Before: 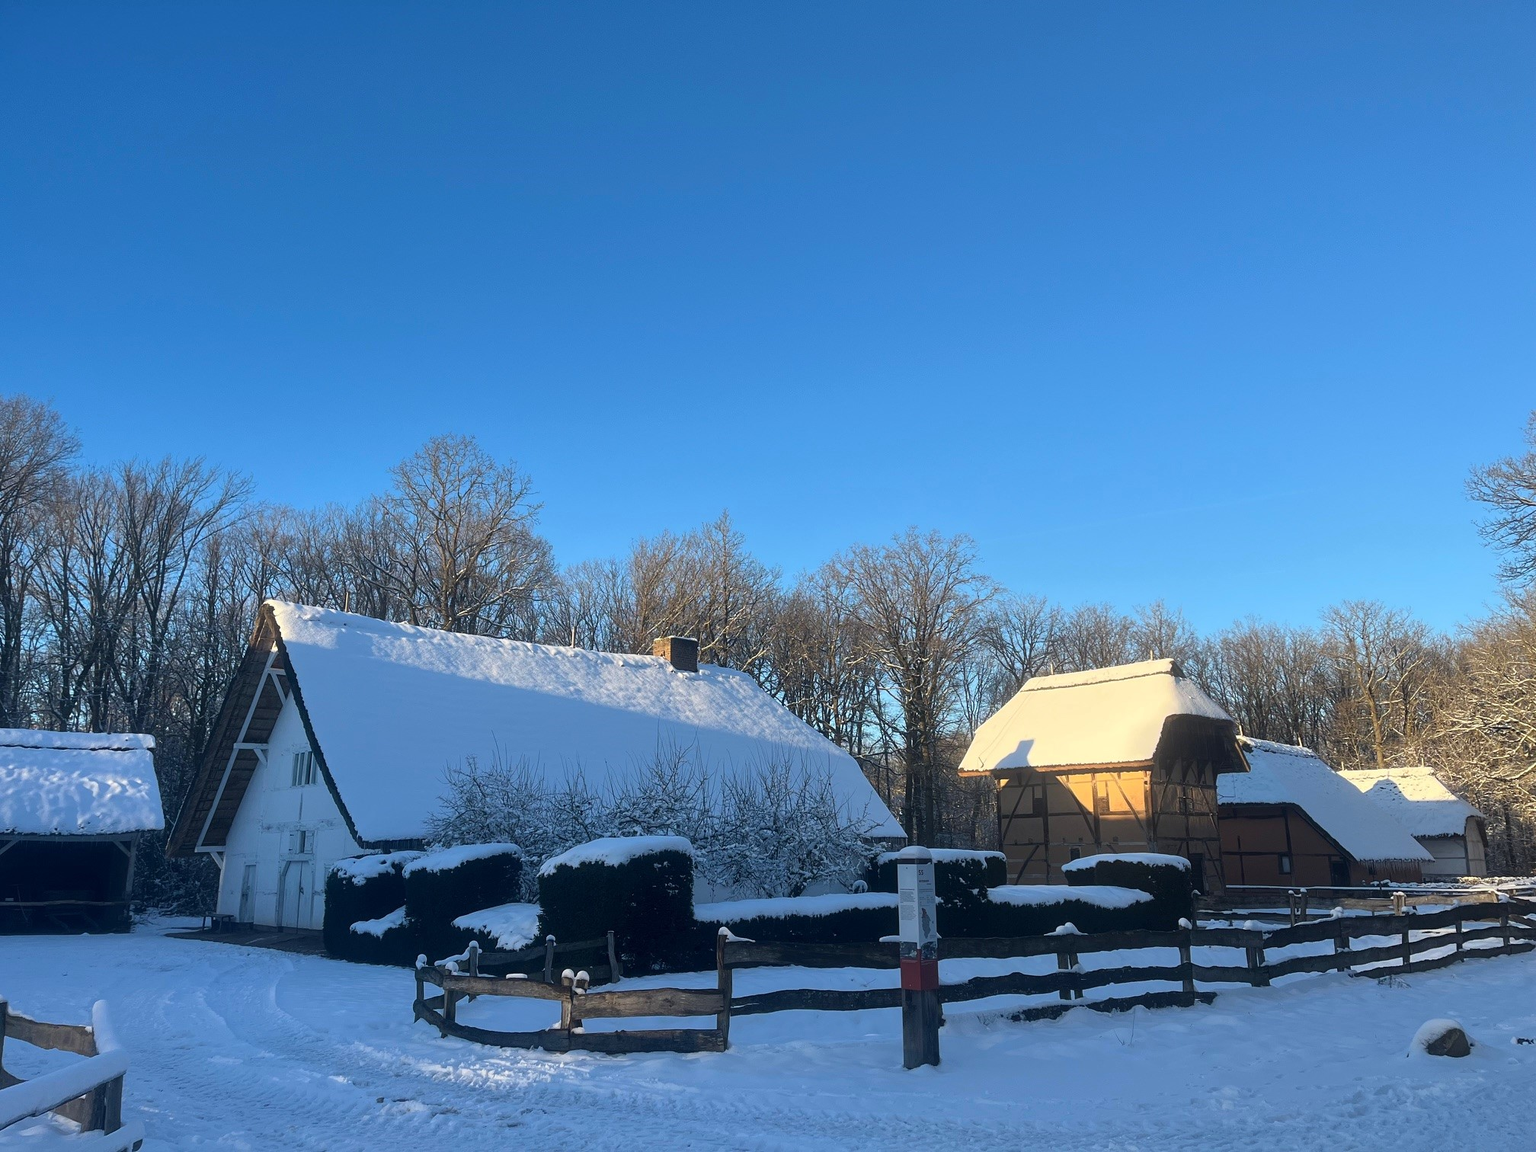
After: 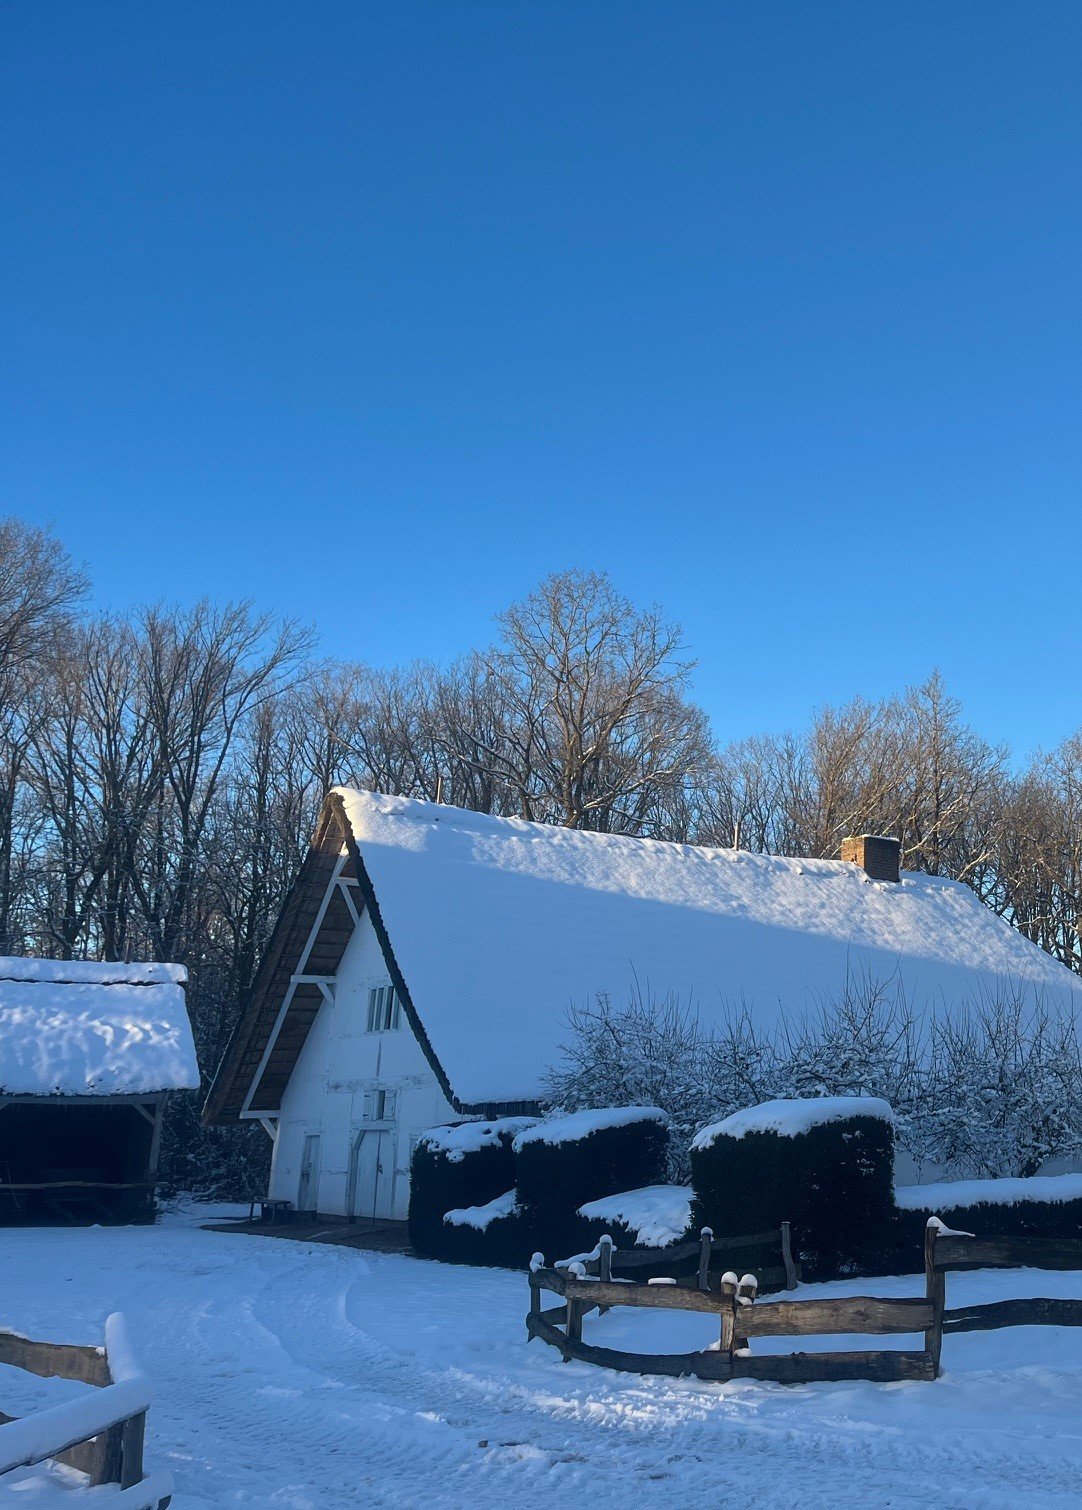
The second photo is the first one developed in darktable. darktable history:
crop: left 0.824%, right 45.495%, bottom 0.089%
